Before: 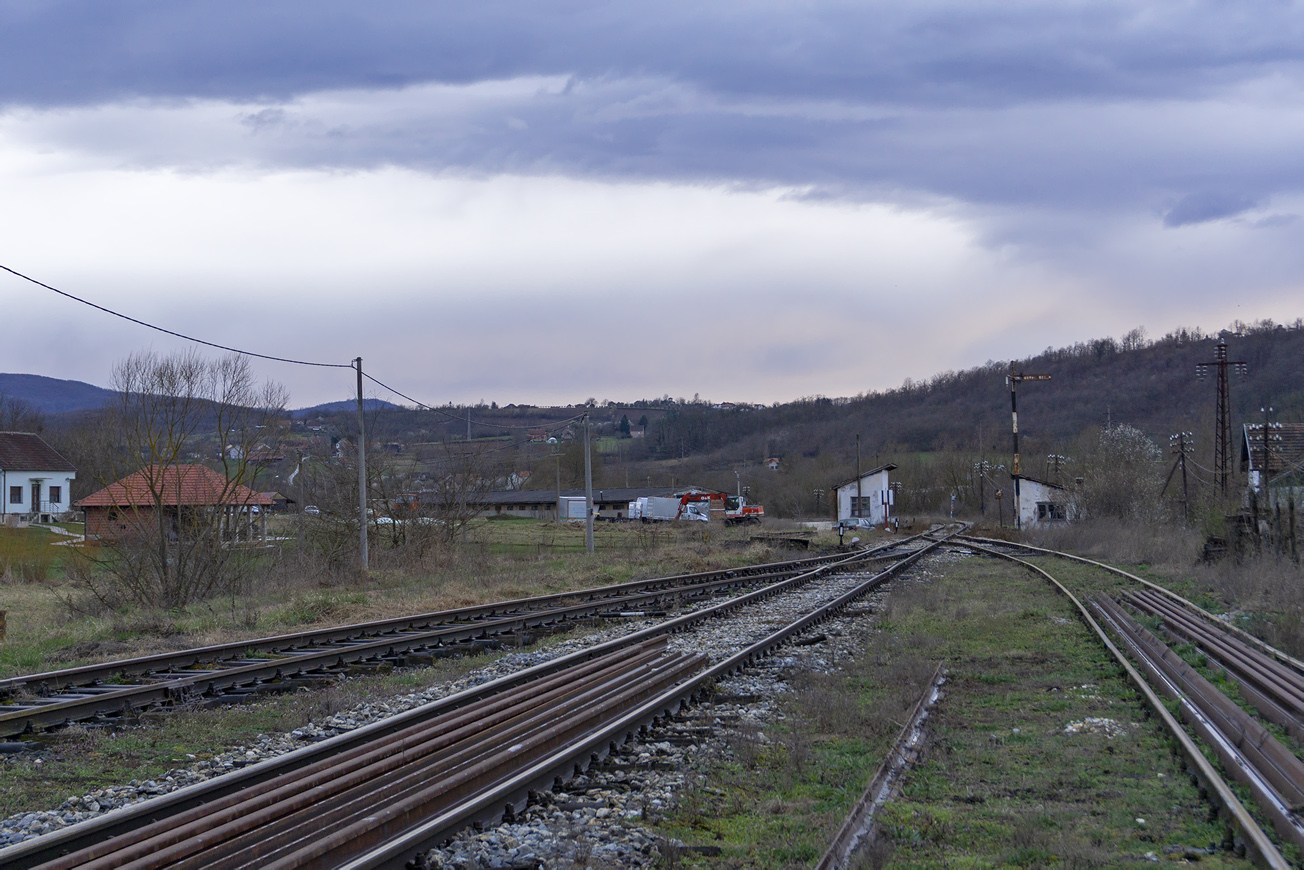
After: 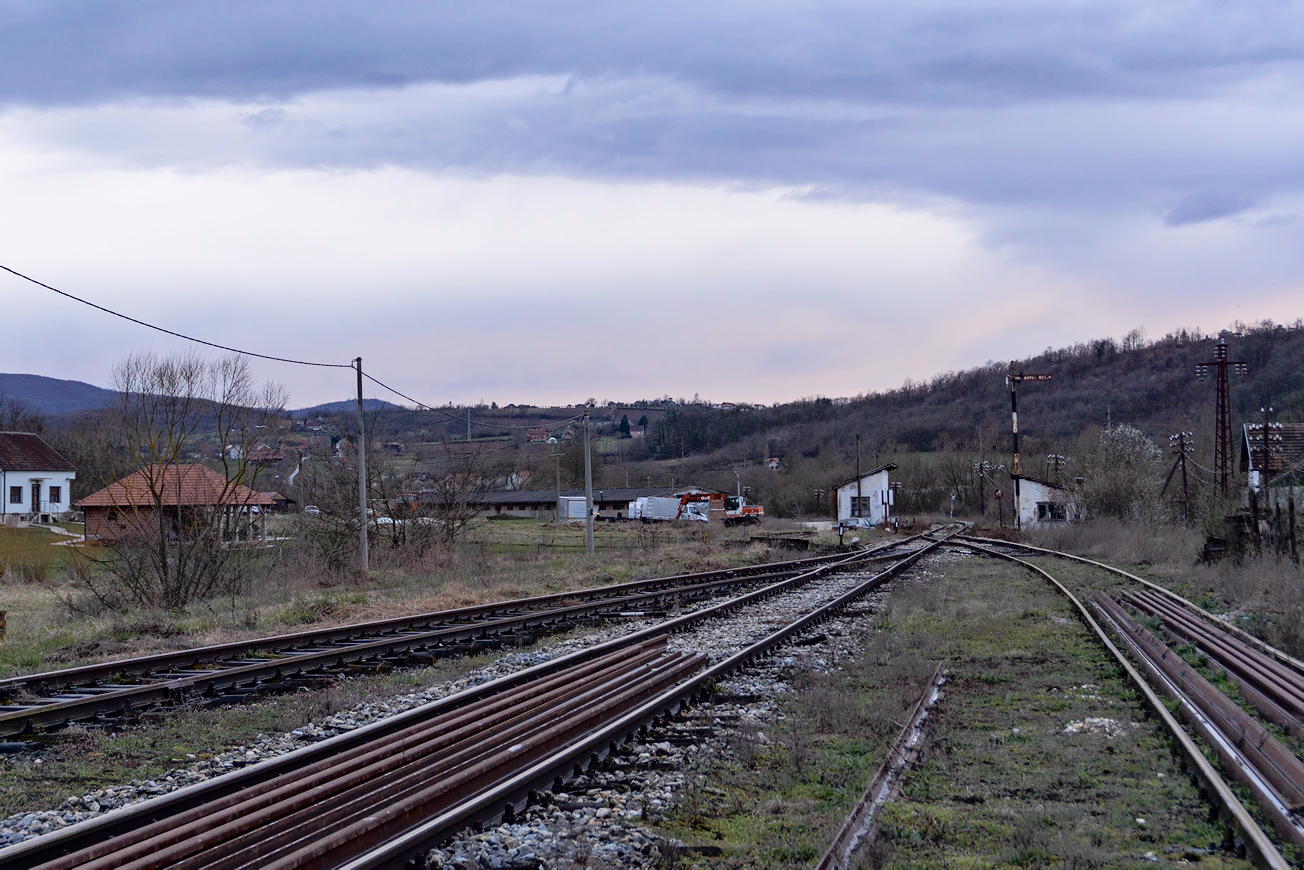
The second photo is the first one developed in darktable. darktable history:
tone curve: curves: ch0 [(0, 0) (0.105, 0.044) (0.195, 0.128) (0.283, 0.283) (0.384, 0.404) (0.485, 0.531) (0.635, 0.7) (0.832, 0.858) (1, 0.977)]; ch1 [(0, 0) (0.161, 0.092) (0.35, 0.33) (0.379, 0.401) (0.448, 0.478) (0.498, 0.503) (0.531, 0.537) (0.586, 0.563) (0.687, 0.648) (1, 1)]; ch2 [(0, 0) (0.359, 0.372) (0.437, 0.437) (0.483, 0.484) (0.53, 0.515) (0.556, 0.553) (0.635, 0.589) (1, 1)], color space Lab, independent channels, preserve colors none
